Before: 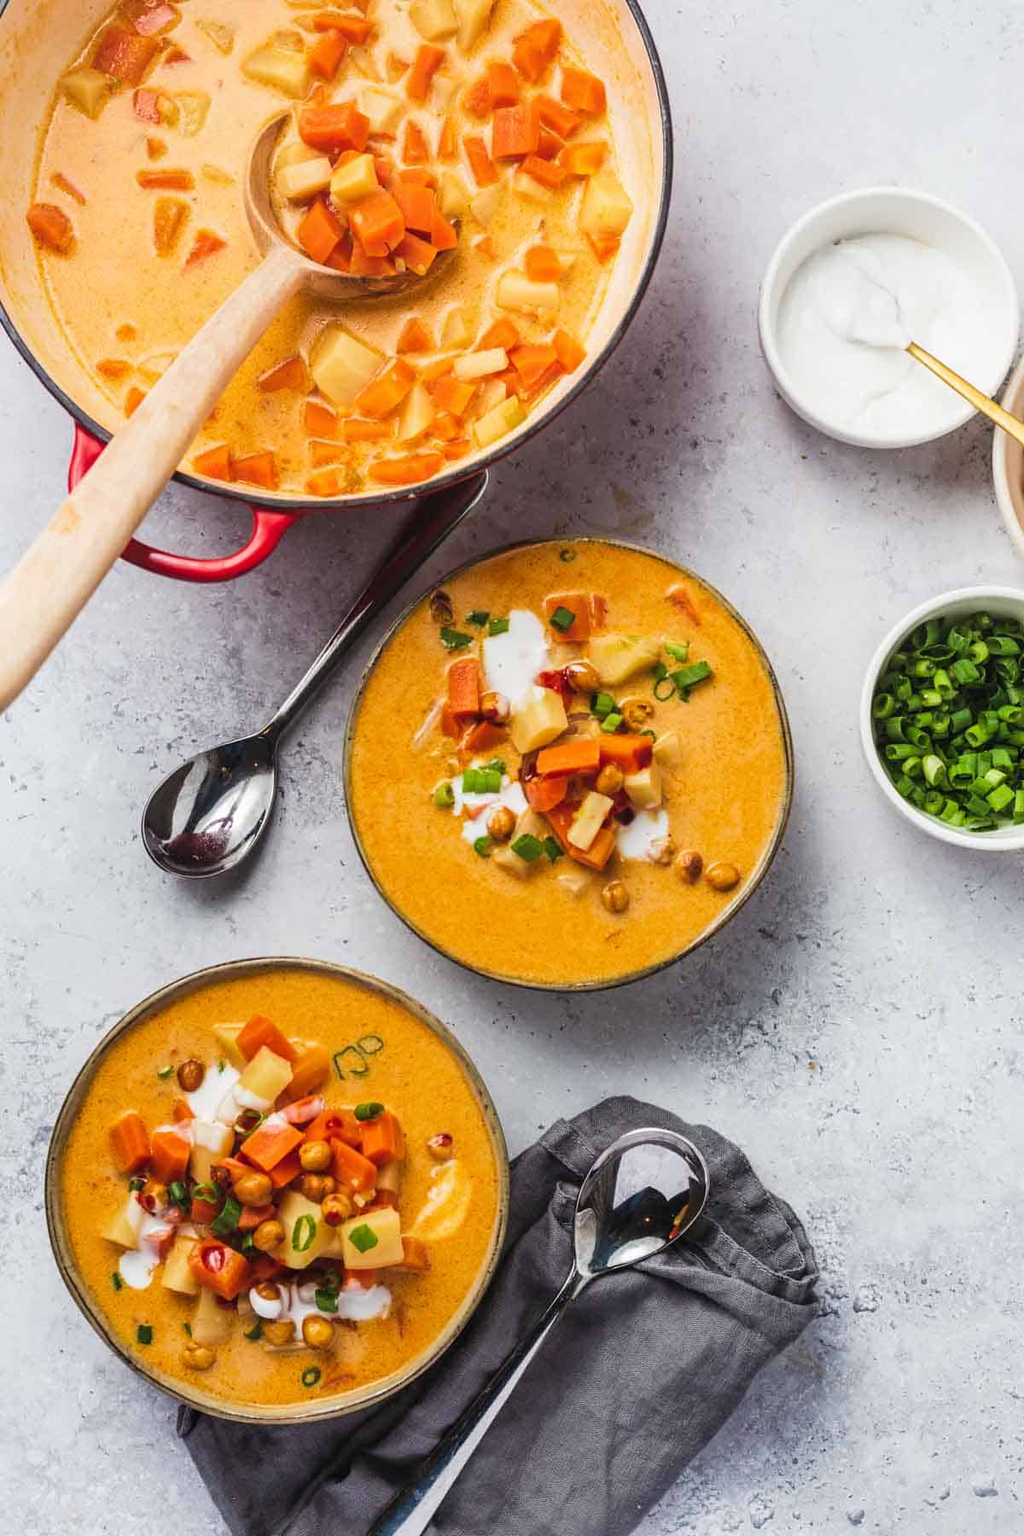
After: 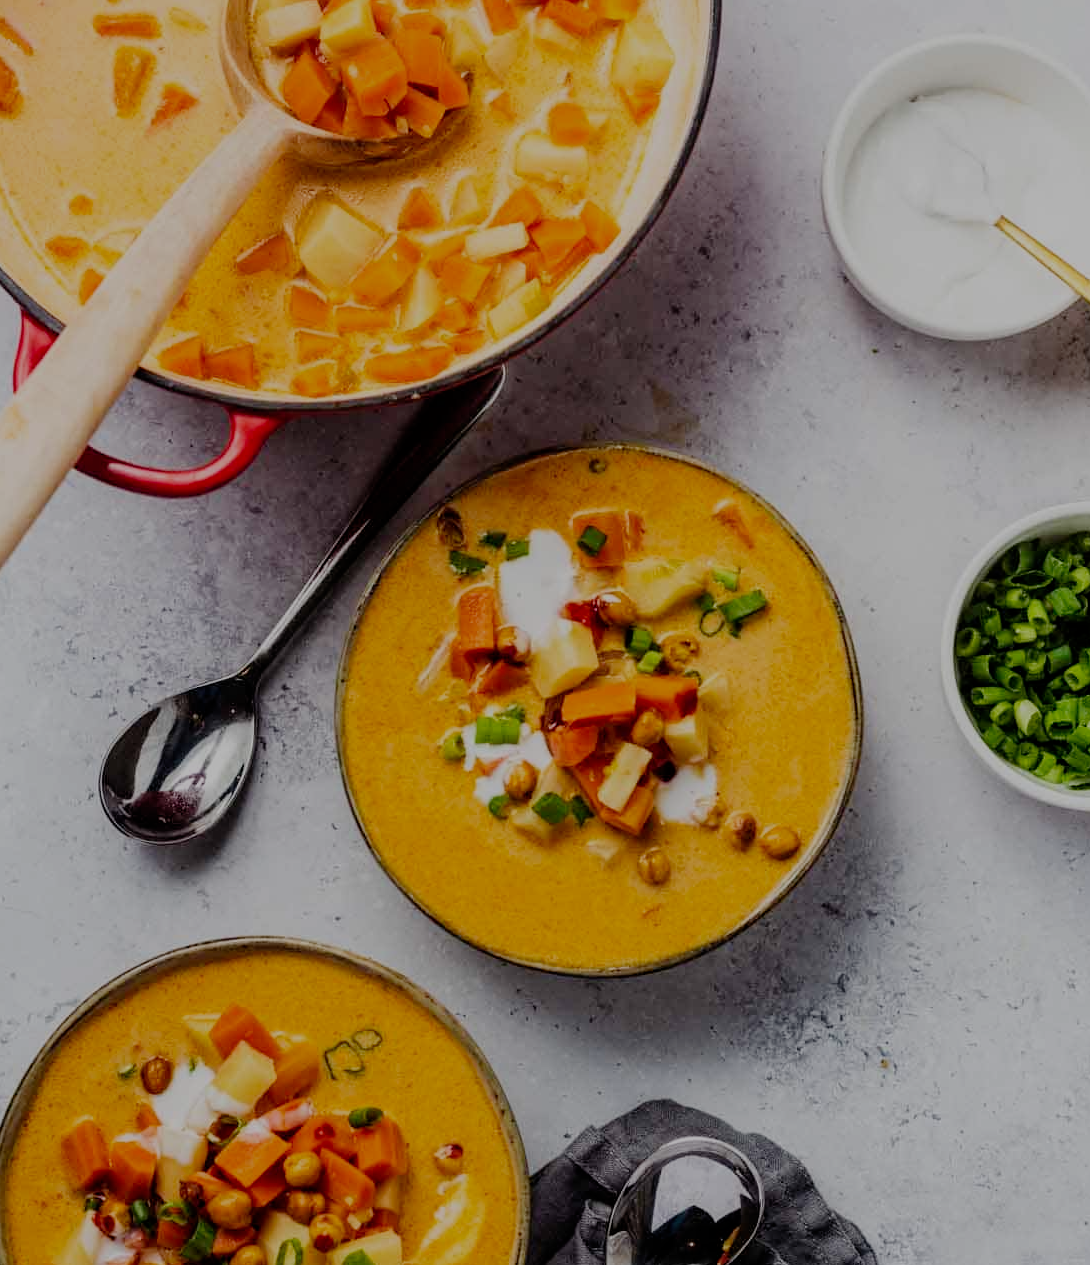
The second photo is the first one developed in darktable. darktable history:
crop: left 5.596%, top 10.314%, right 3.534%, bottom 19.395%
filmic rgb: middle gray luminance 30%, black relative exposure -9 EV, white relative exposure 7 EV, threshold 6 EV, target black luminance 0%, hardness 2.94, latitude 2.04%, contrast 0.963, highlights saturation mix 5%, shadows ↔ highlights balance 12.16%, add noise in highlights 0, preserve chrominance no, color science v3 (2019), use custom middle-gray values true, iterations of high-quality reconstruction 0, contrast in highlights soft, enable highlight reconstruction true
